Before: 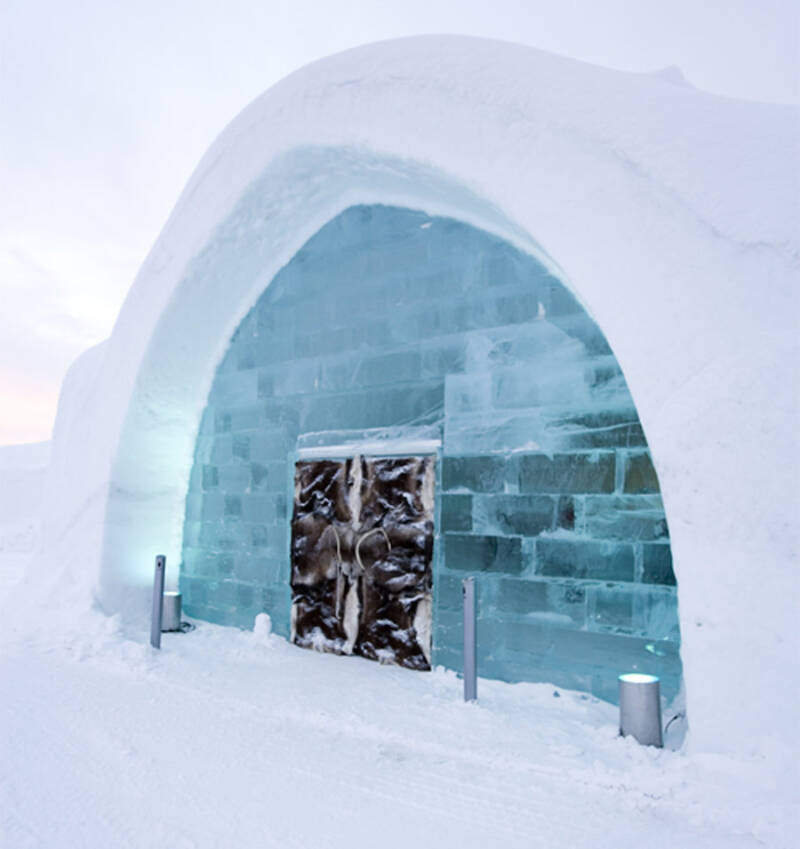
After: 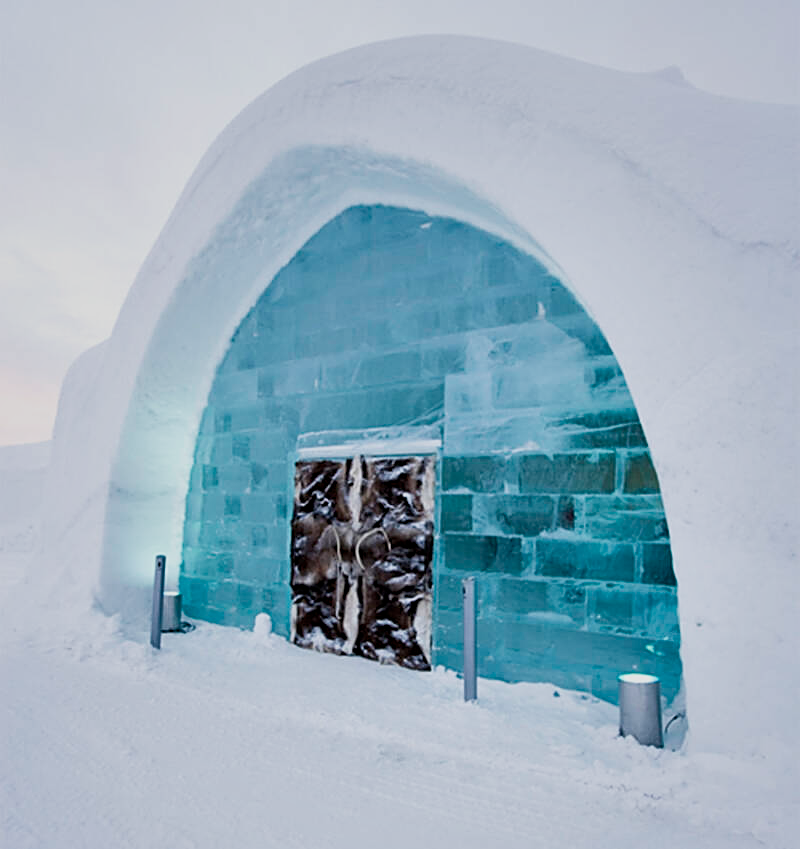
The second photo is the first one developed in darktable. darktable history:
sharpen: on, module defaults
shadows and highlights: soften with gaussian
sigmoid: contrast 1.22, skew 0.65
